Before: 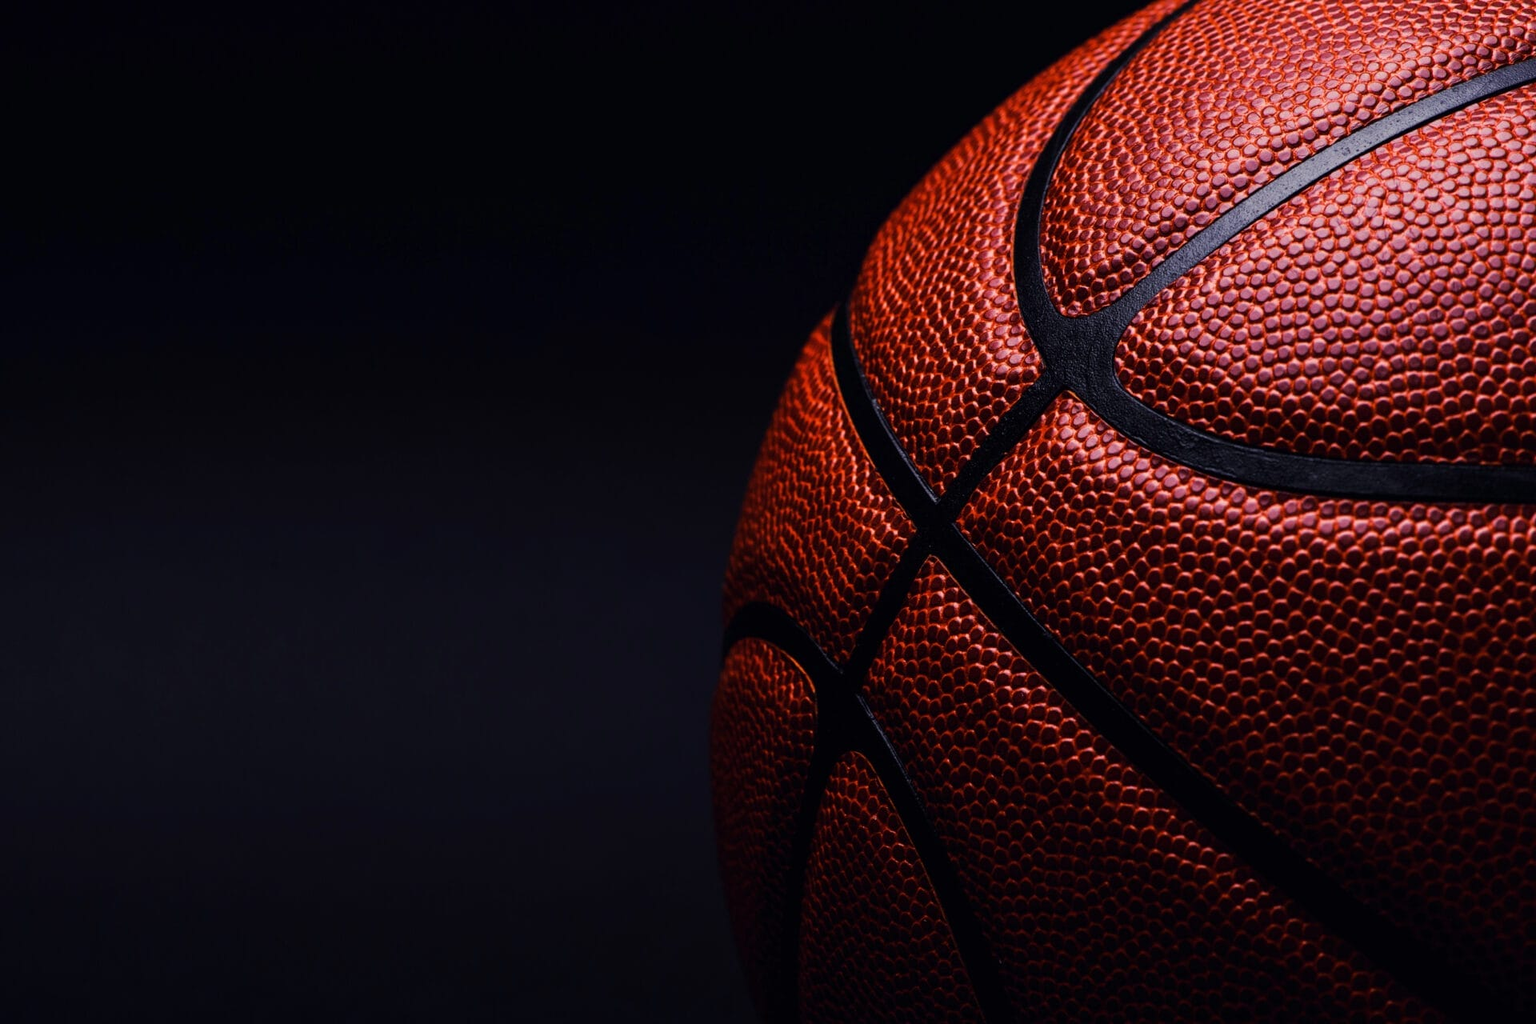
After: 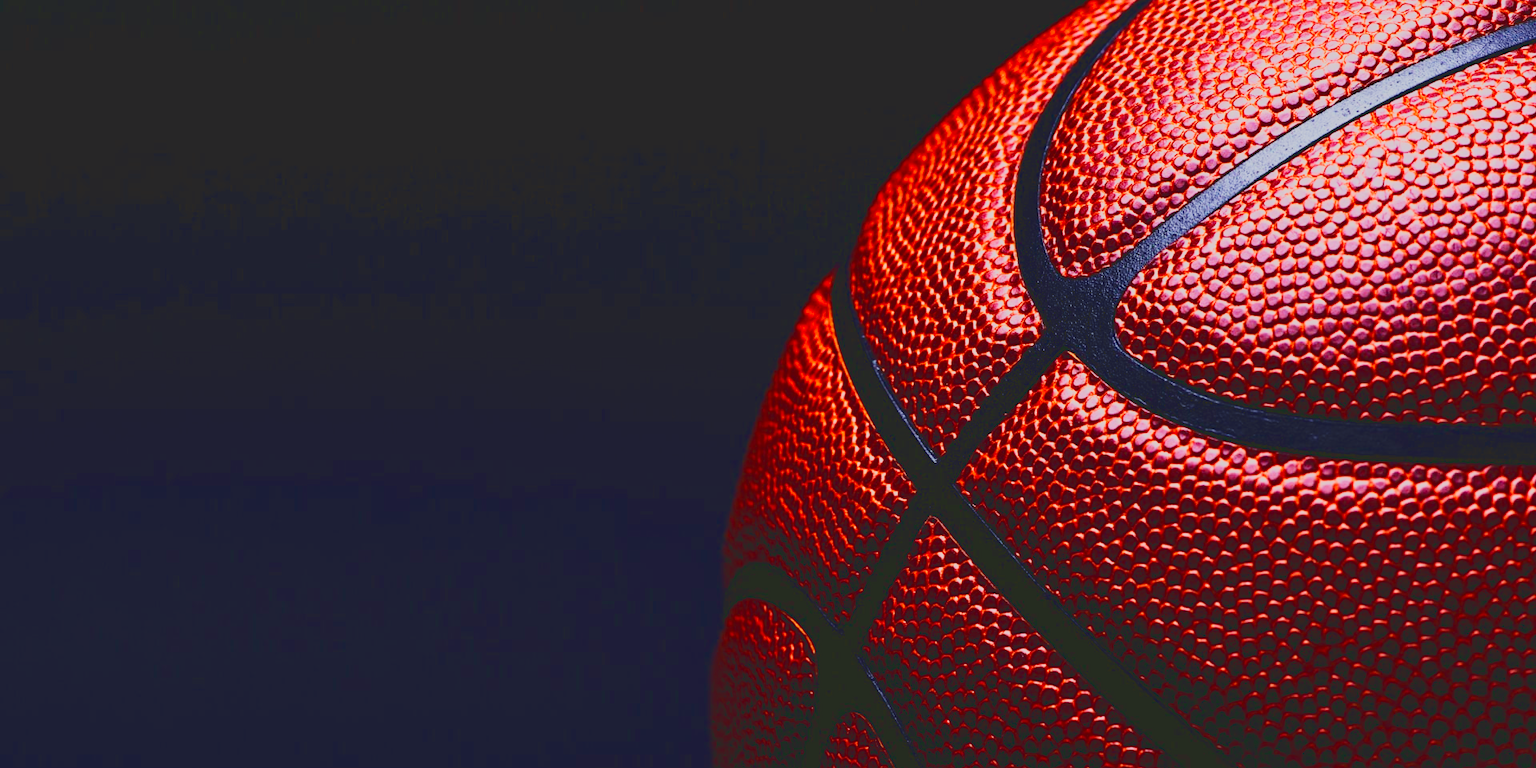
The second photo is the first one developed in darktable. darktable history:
base curve: curves: ch0 [(0, 0.003) (0.001, 0.002) (0.006, 0.004) (0.02, 0.022) (0.048, 0.086) (0.094, 0.234) (0.162, 0.431) (0.258, 0.629) (0.385, 0.8) (0.548, 0.918) (0.751, 0.988) (1, 1)], preserve colors none
tone curve: curves: ch0 [(0, 0.148) (0.191, 0.225) (0.712, 0.695) (0.864, 0.797) (1, 0.839)]
white balance: red 0.925, blue 1.046
crop: top 3.857%, bottom 21.132%
